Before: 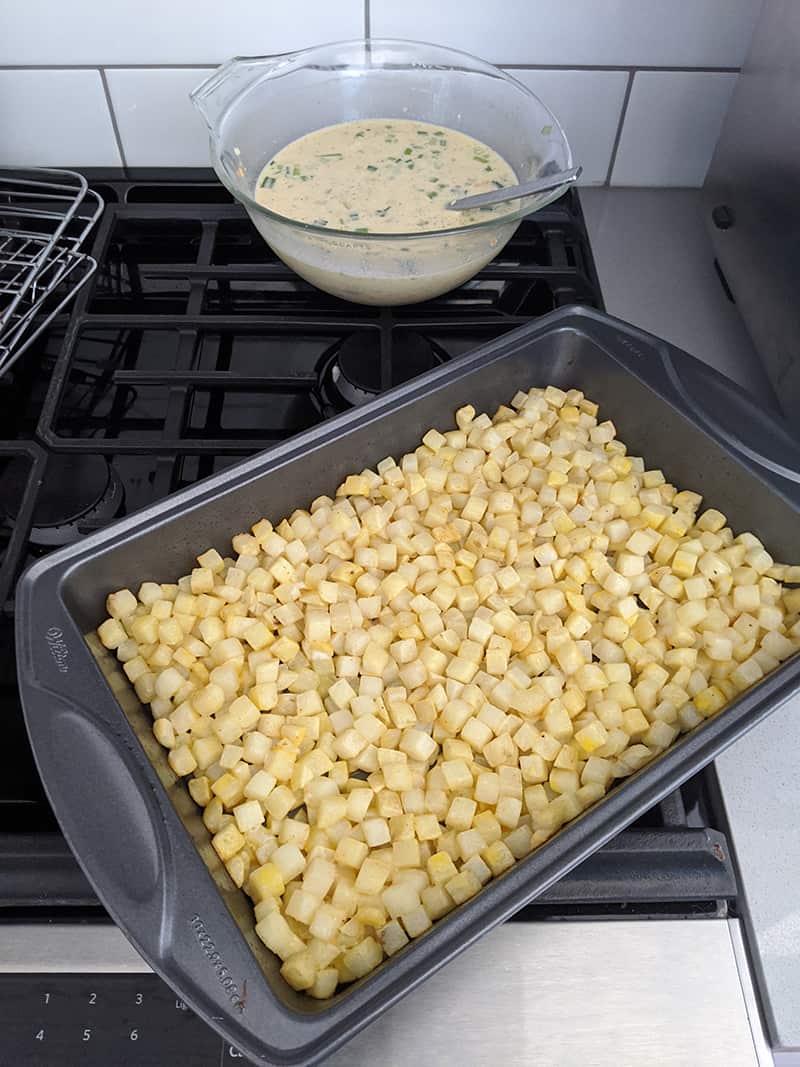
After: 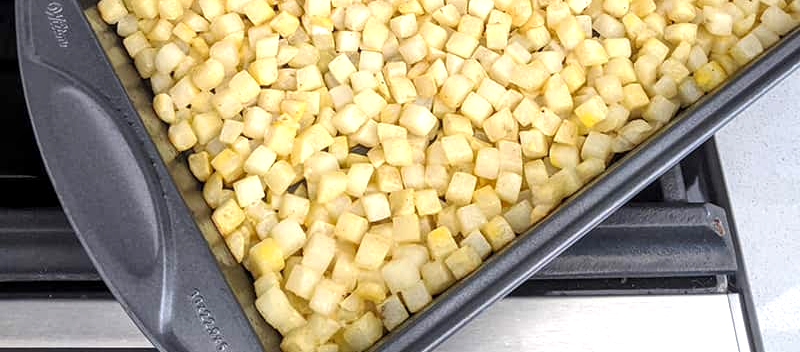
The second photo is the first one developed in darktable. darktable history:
tone equalizer: smoothing diameter 2.08%, edges refinement/feathering 23.65, mask exposure compensation -1.57 EV, filter diffusion 5
crop and rotate: top 58.629%, bottom 8.312%
exposure: exposure 0.493 EV, compensate highlight preservation false
local contrast: on, module defaults
